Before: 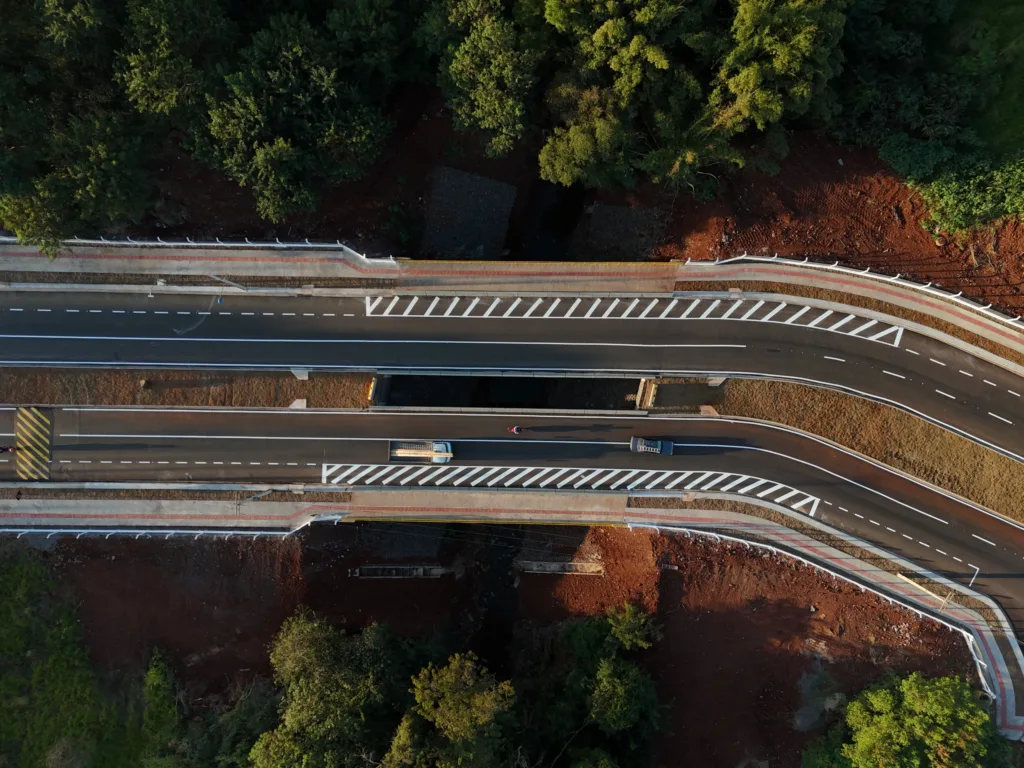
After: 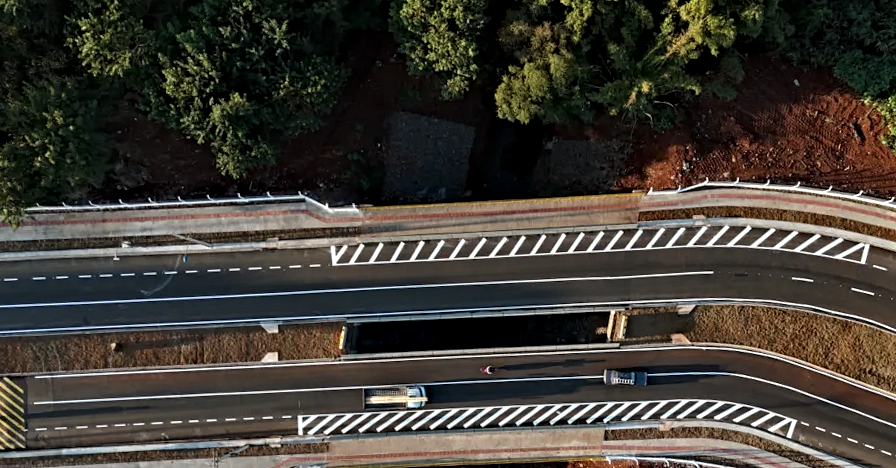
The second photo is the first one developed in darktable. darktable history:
contrast equalizer: octaves 7, y [[0.5, 0.542, 0.583, 0.625, 0.667, 0.708], [0.5 ×6], [0.5 ×6], [0 ×6], [0 ×6]]
crop: left 1.509%, top 3.452%, right 7.696%, bottom 28.452%
rotate and perspective: rotation -3.52°, crop left 0.036, crop right 0.964, crop top 0.081, crop bottom 0.919
